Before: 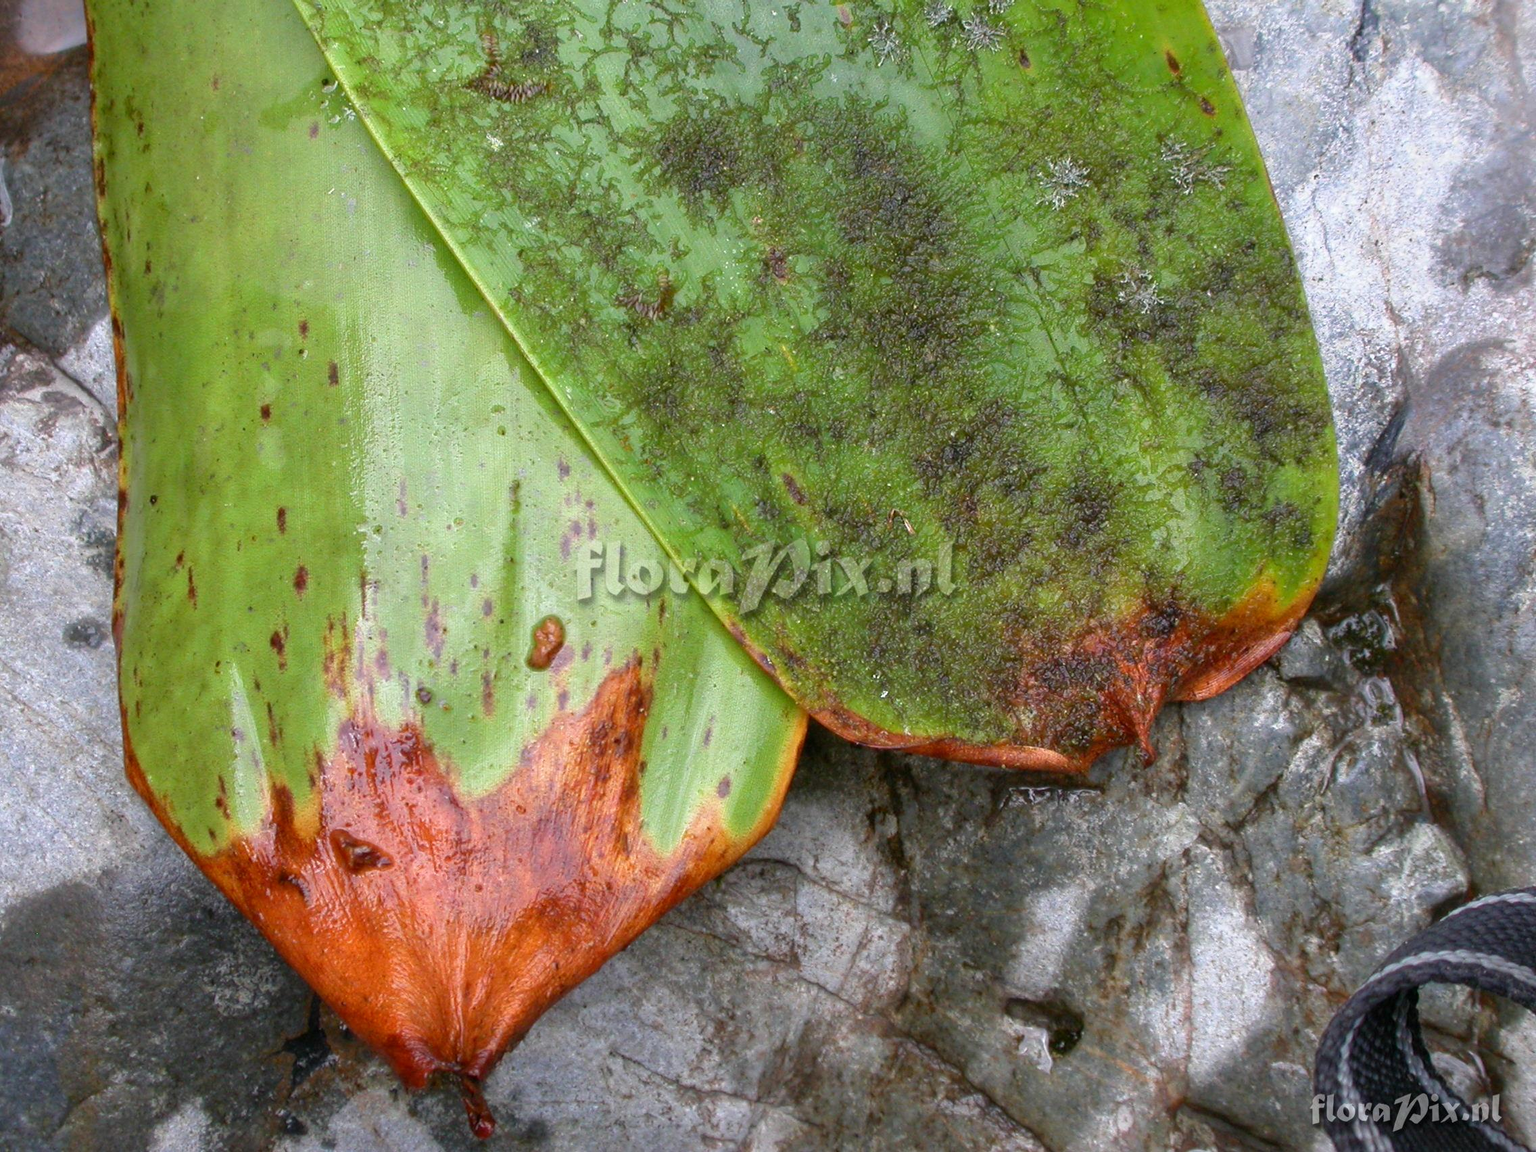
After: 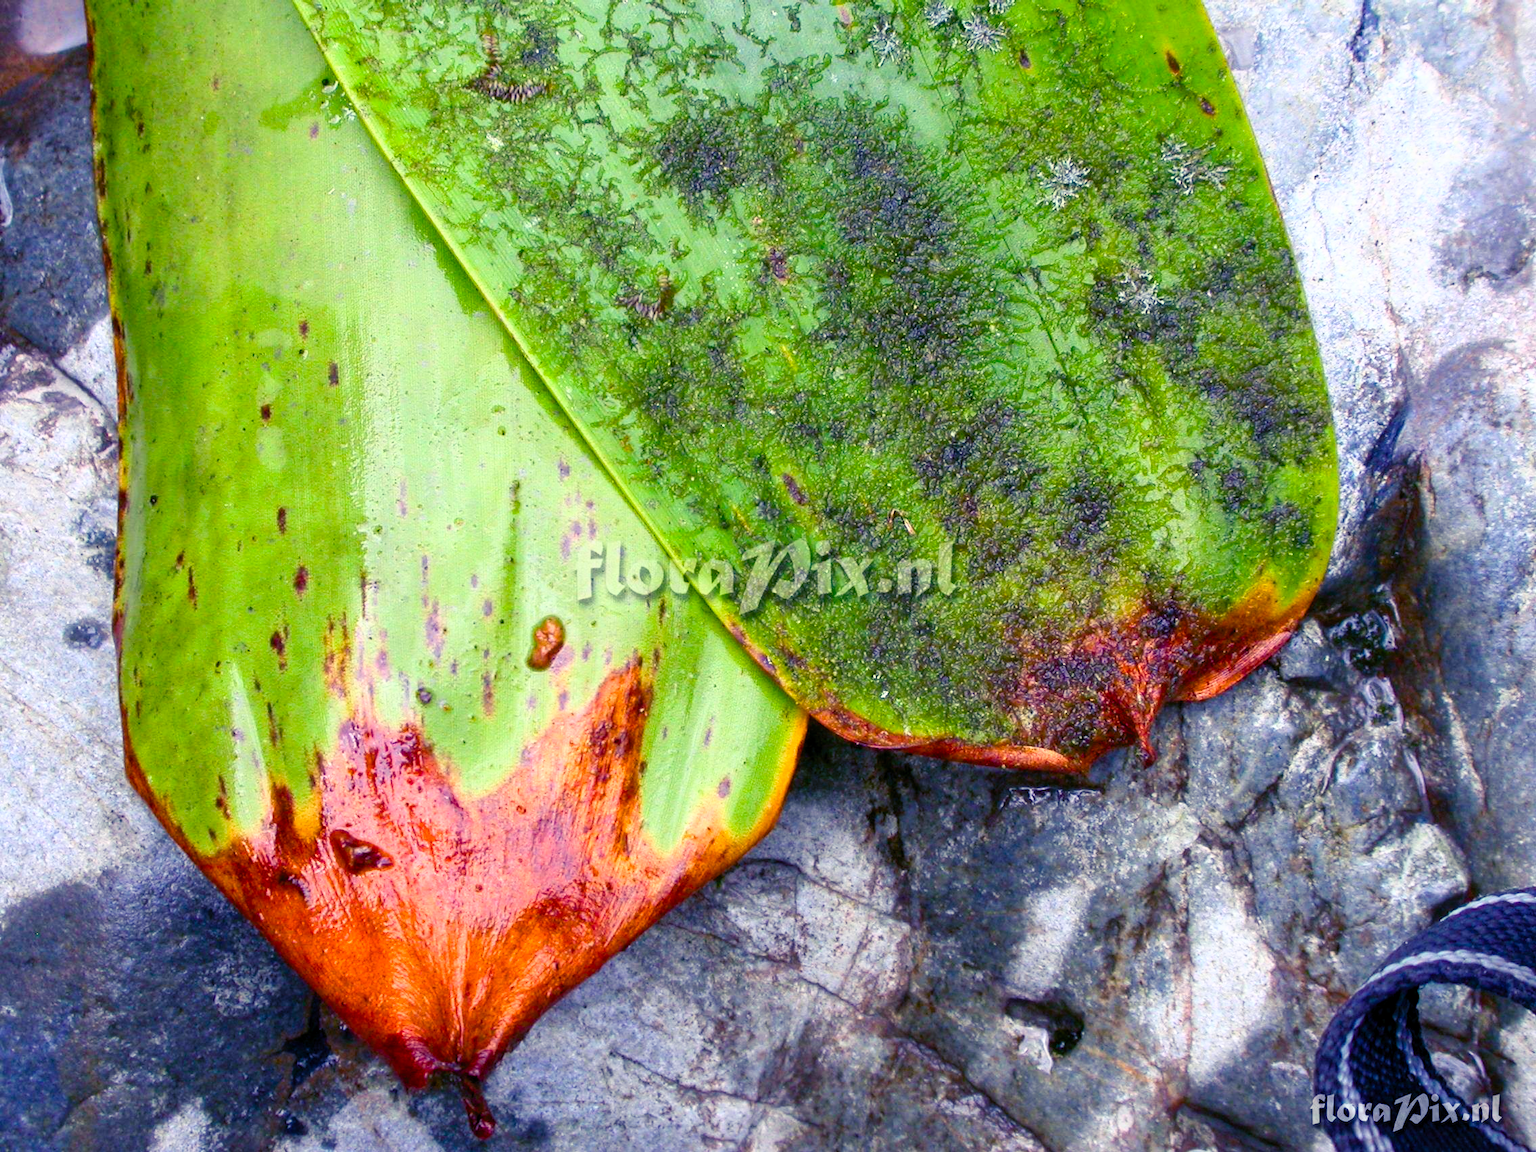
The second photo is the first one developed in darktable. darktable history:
contrast brightness saturation: contrast 0.2, brightness 0.16, saturation 0.22
color balance rgb: shadows lift › luminance -28.76%, shadows lift › chroma 15%, shadows lift › hue 270°, power › chroma 1%, power › hue 255°, highlights gain › luminance 7.14%, highlights gain › chroma 2%, highlights gain › hue 90°, global offset › luminance -0.29%, global offset › hue 260°, perceptual saturation grading › global saturation 20%, perceptual saturation grading › highlights -13.92%, perceptual saturation grading › shadows 50%
rgb curve: curves: ch0 [(0, 0) (0.078, 0.051) (0.929, 0.956) (1, 1)], compensate middle gray true
